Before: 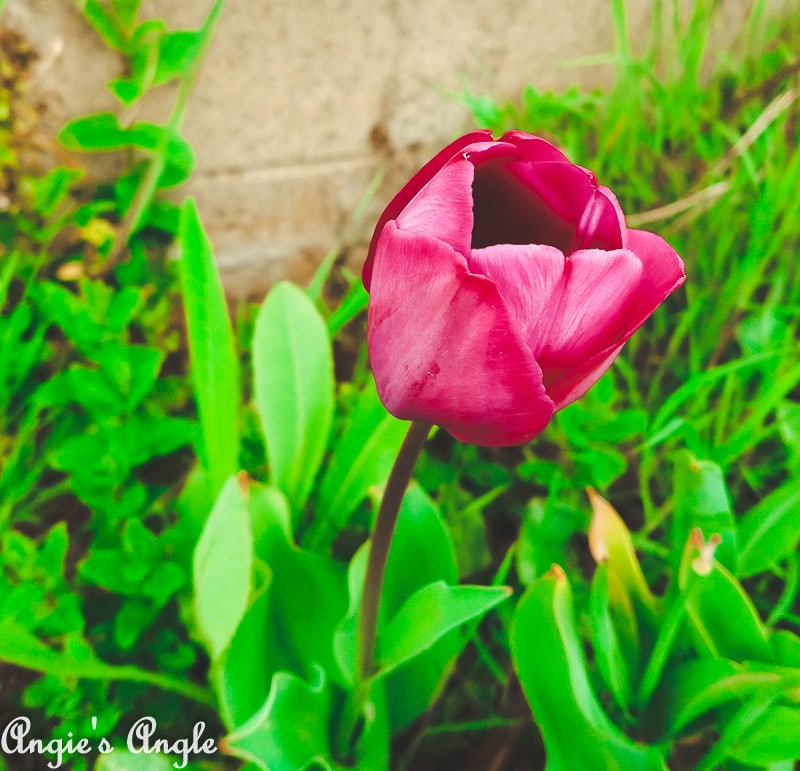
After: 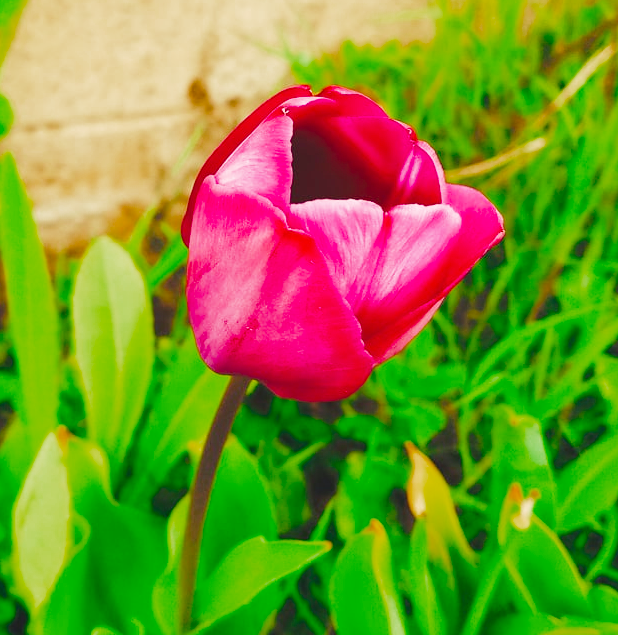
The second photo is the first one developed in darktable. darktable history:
color zones: curves: ch0 [(0, 0.425) (0.143, 0.422) (0.286, 0.42) (0.429, 0.419) (0.571, 0.419) (0.714, 0.42) (0.857, 0.422) (1, 0.425)]
base curve: curves: ch0 [(0, 0) (0.028, 0.03) (0.121, 0.232) (0.46, 0.748) (0.859, 0.968) (1, 1)], preserve colors none
color balance rgb: shadows lift › chroma 2.02%, shadows lift › hue 248.26°, highlights gain › chroma 3.857%, highlights gain › hue 58.66°, perceptual saturation grading › global saturation 15.916%, global vibrance 20%
crop: left 22.719%, top 5.881%, bottom 11.684%
tone equalizer: on, module defaults
